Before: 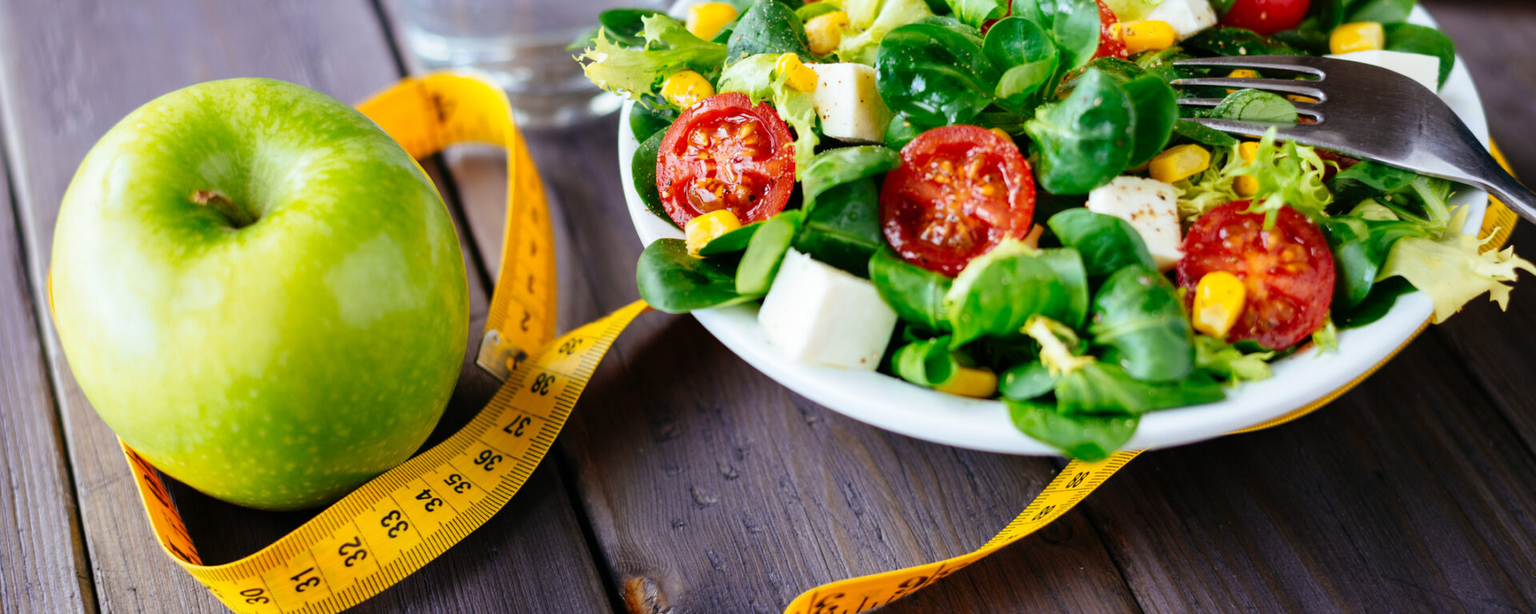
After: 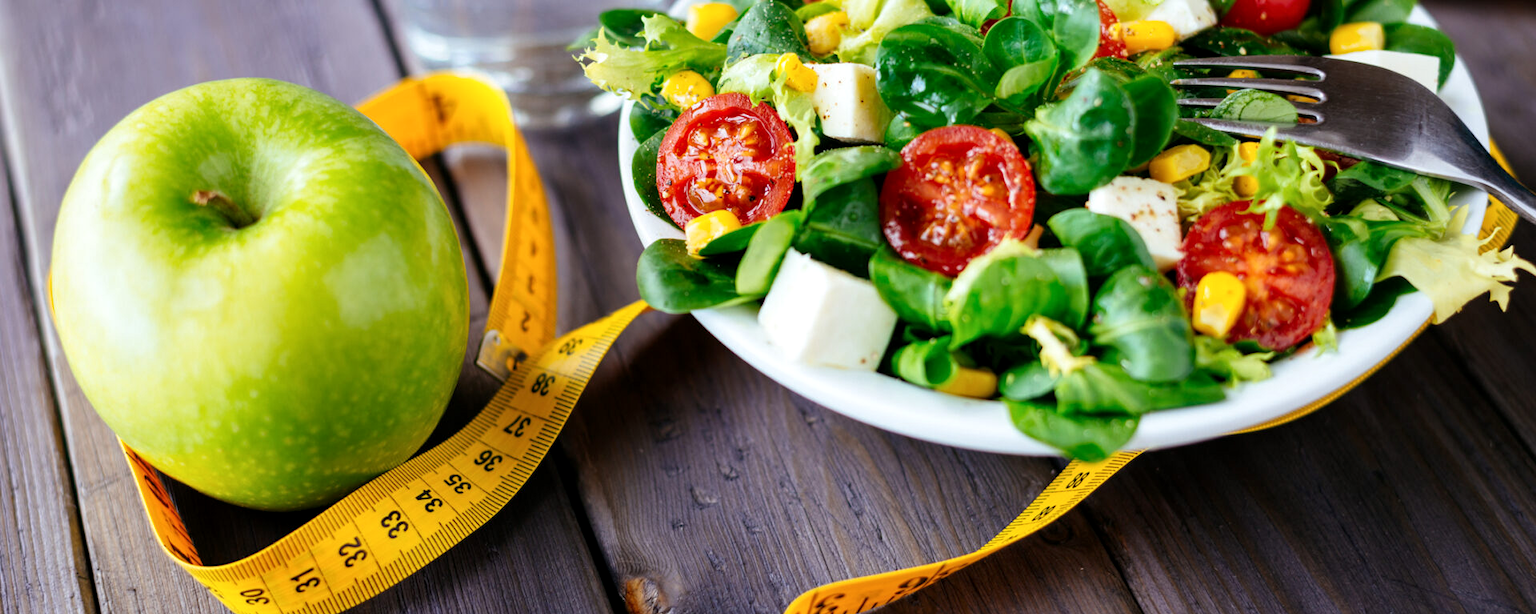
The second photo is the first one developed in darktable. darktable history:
local contrast: highlights 105%, shadows 100%, detail 120%, midtone range 0.2
